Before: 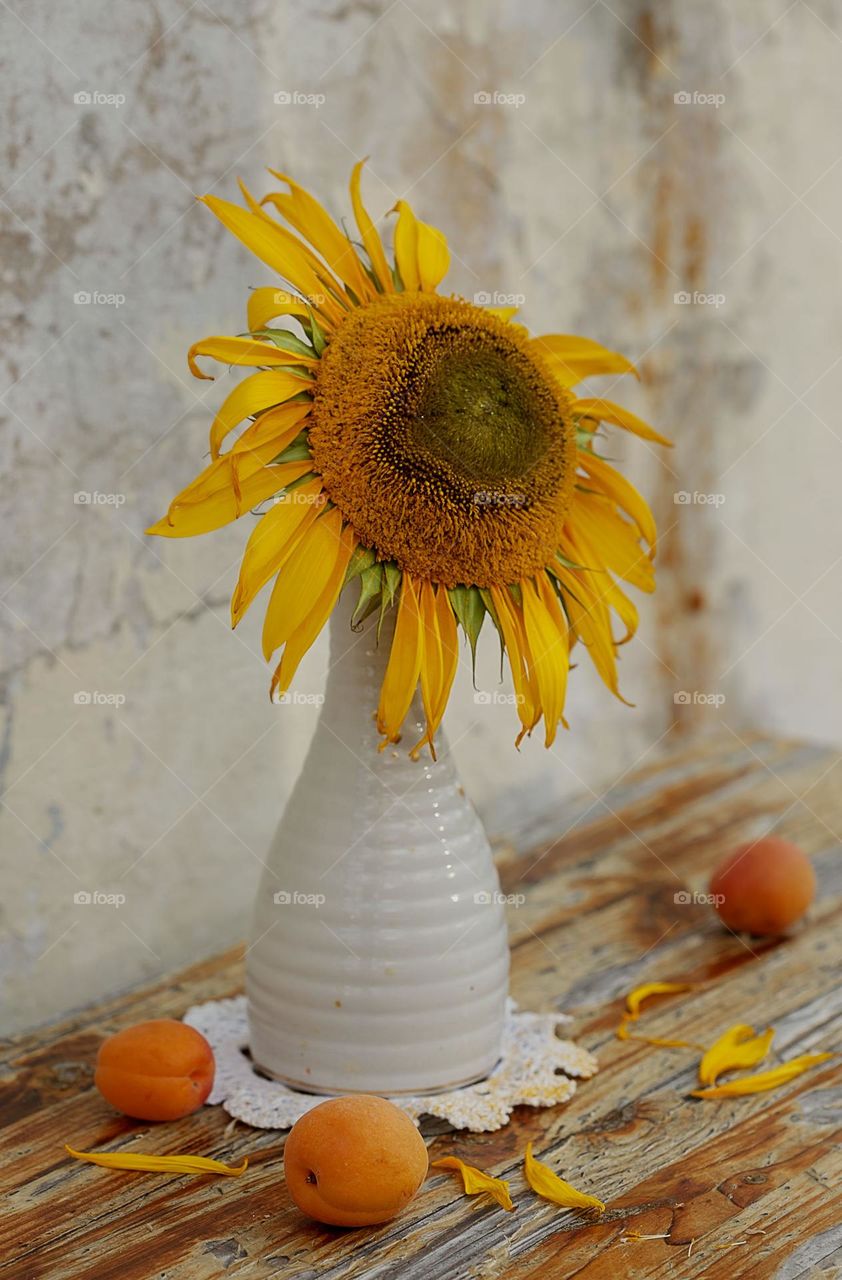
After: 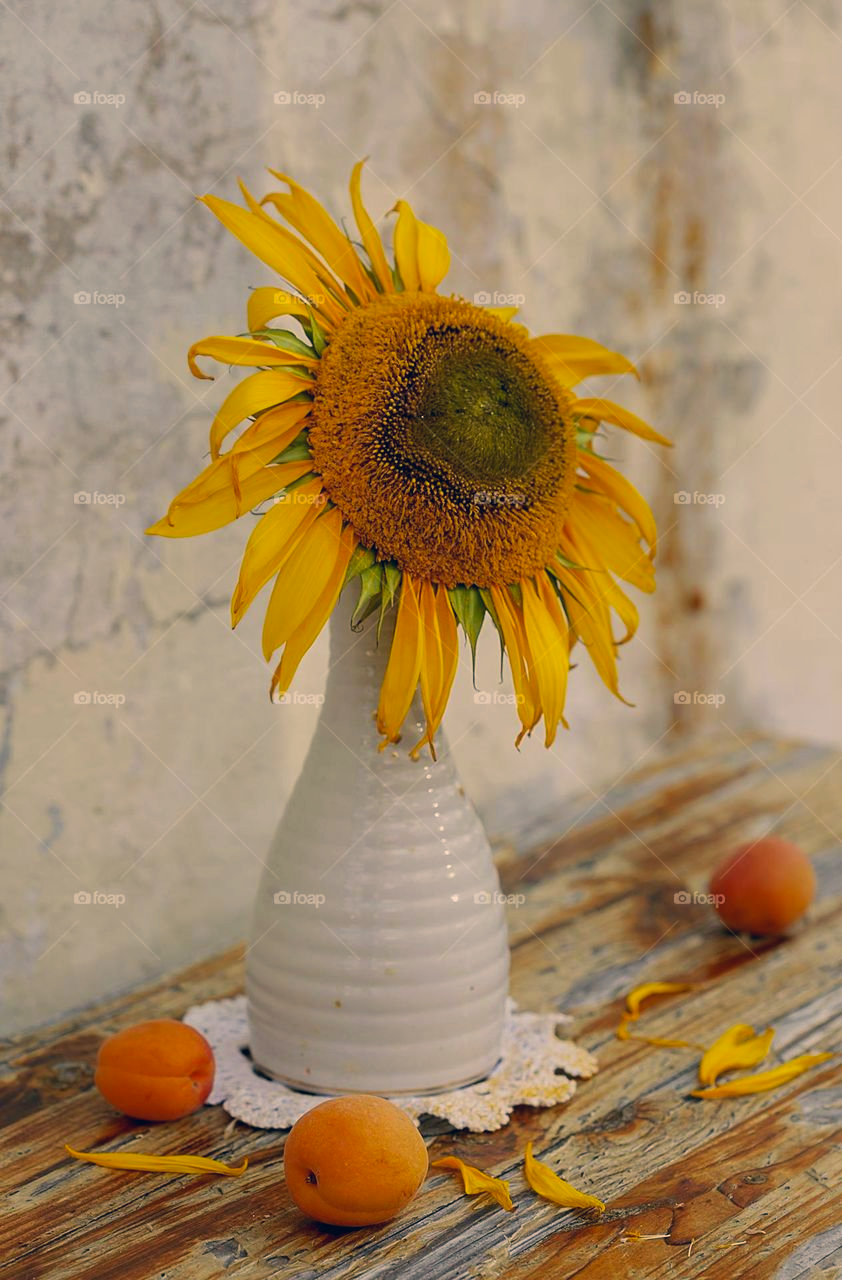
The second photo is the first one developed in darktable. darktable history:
color correction: highlights a* 10.32, highlights b* 14.66, shadows a* -9.59, shadows b* -15.02
contrast brightness saturation: saturation 0.13
